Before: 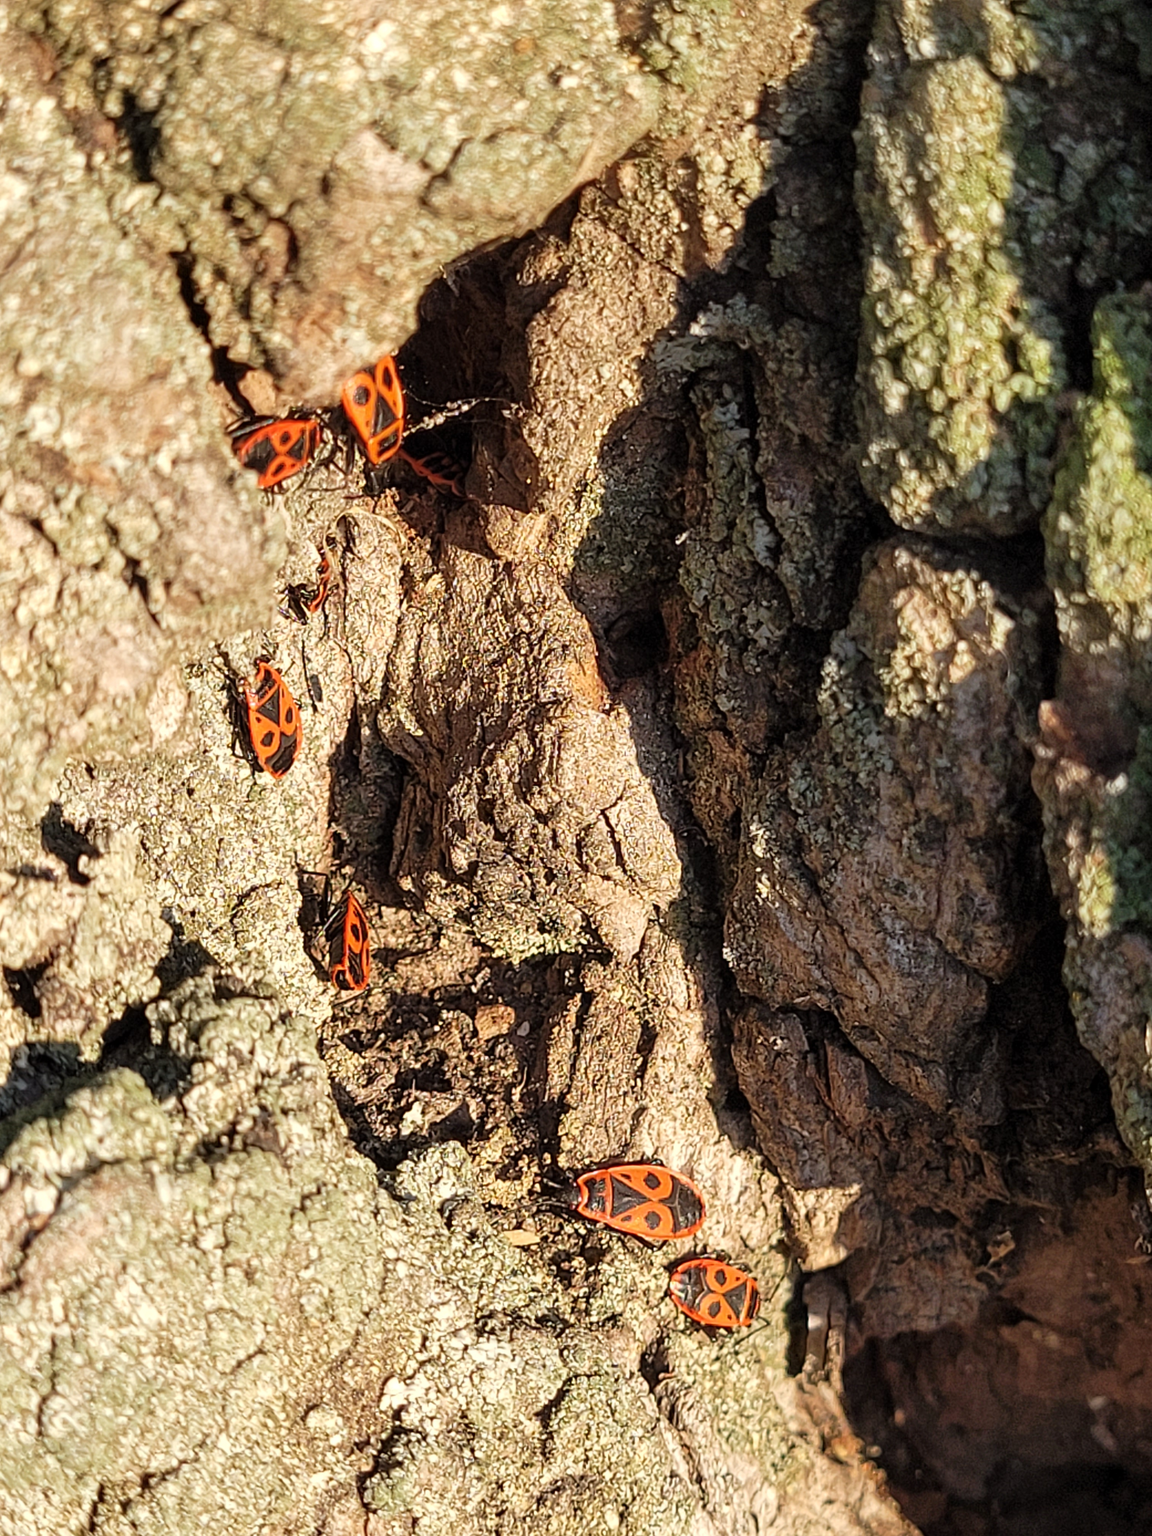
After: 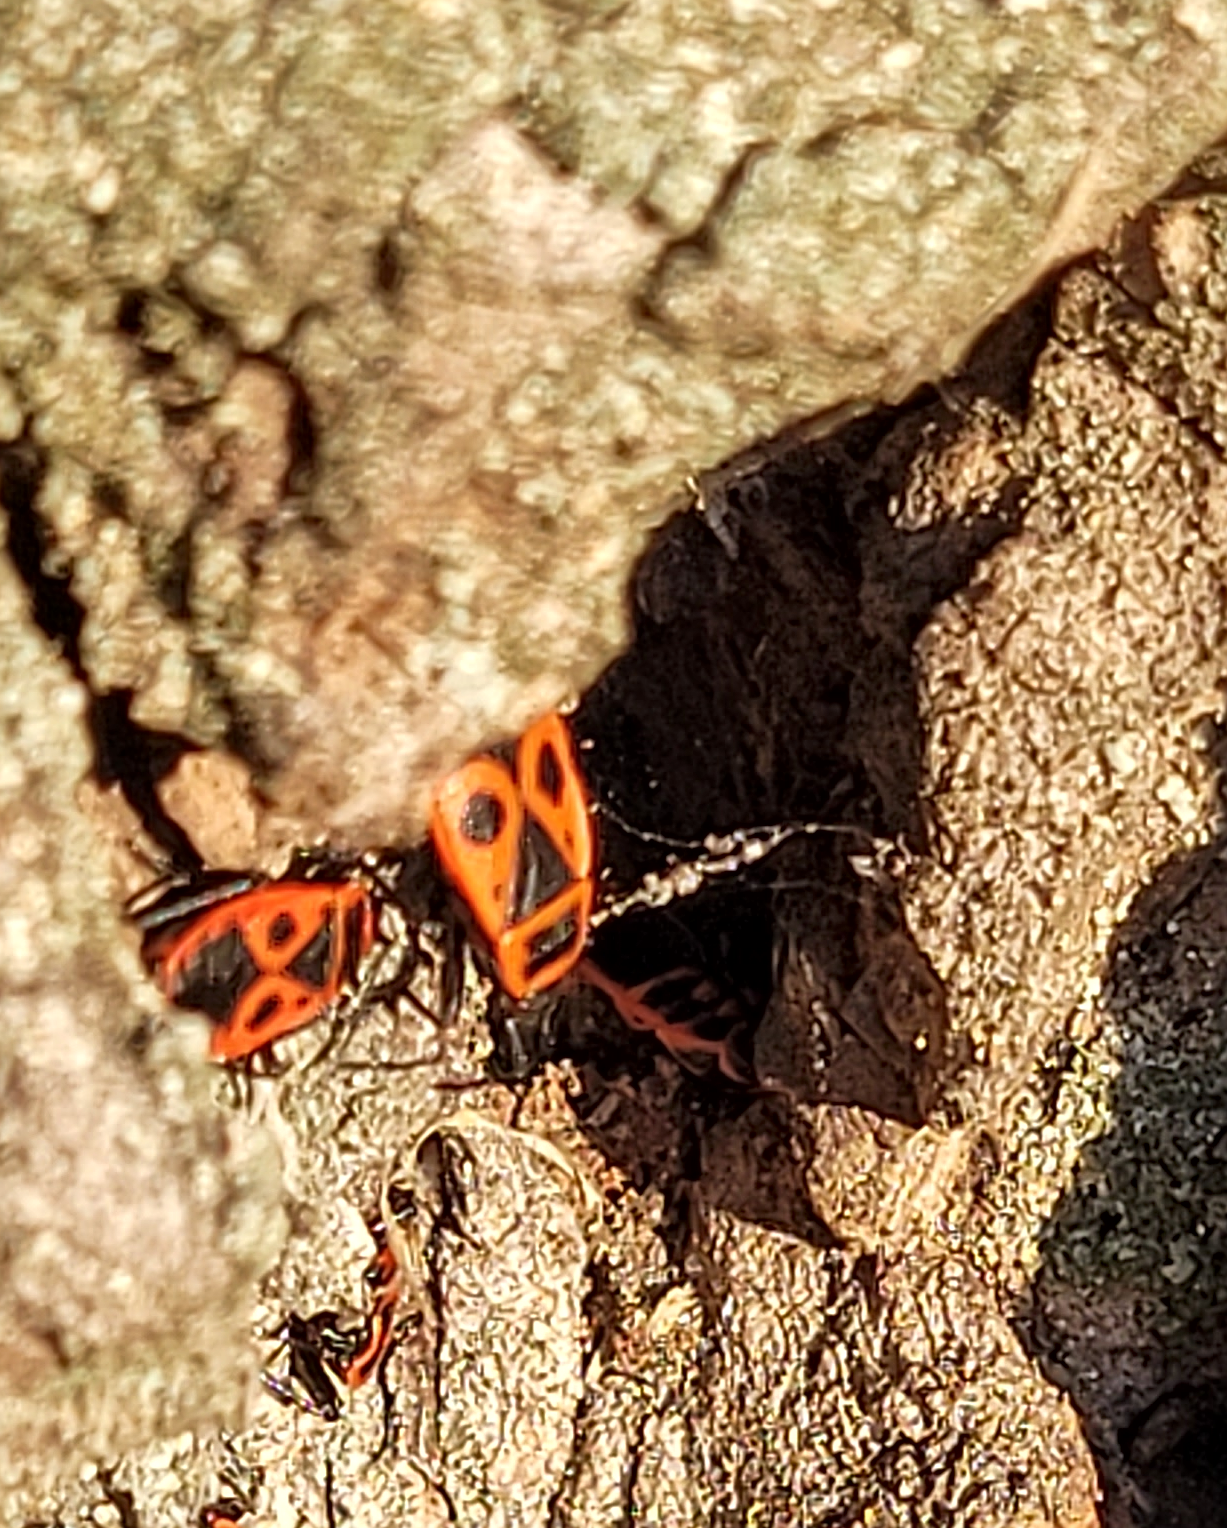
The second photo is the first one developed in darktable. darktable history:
crop: left 15.452%, top 5.459%, right 43.956%, bottom 56.62%
sharpen: on, module defaults
local contrast: mode bilateral grid, contrast 20, coarseness 50, detail 144%, midtone range 0.2
